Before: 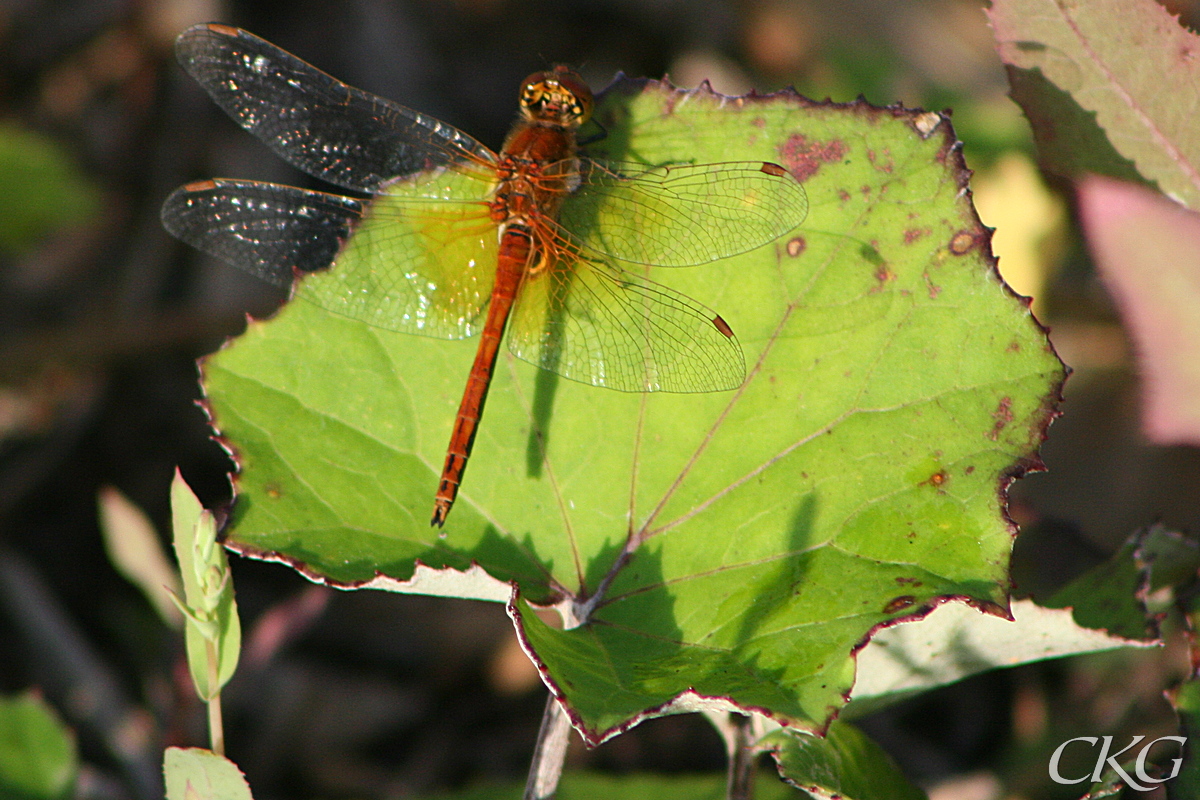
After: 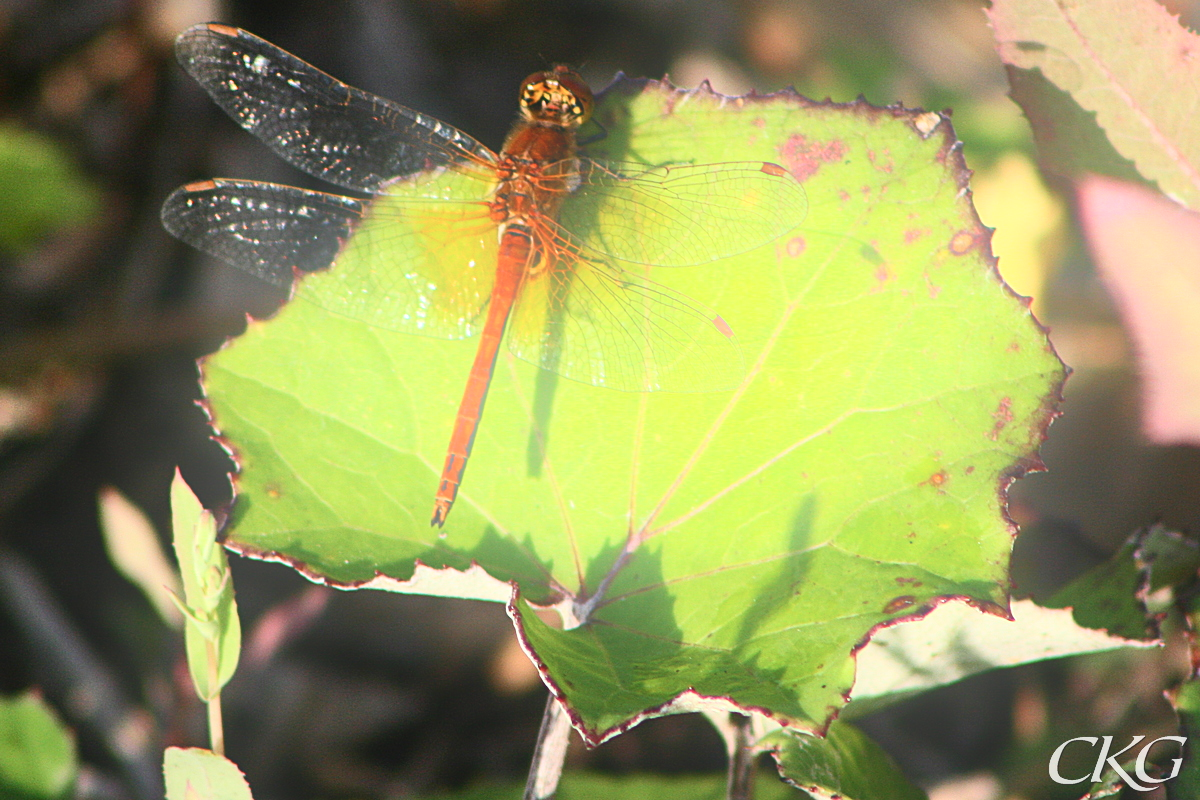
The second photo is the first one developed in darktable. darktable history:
shadows and highlights: shadows color adjustment 97.66%, soften with gaussian
contrast brightness saturation: contrast 0.24, brightness 0.09
bloom: on, module defaults
